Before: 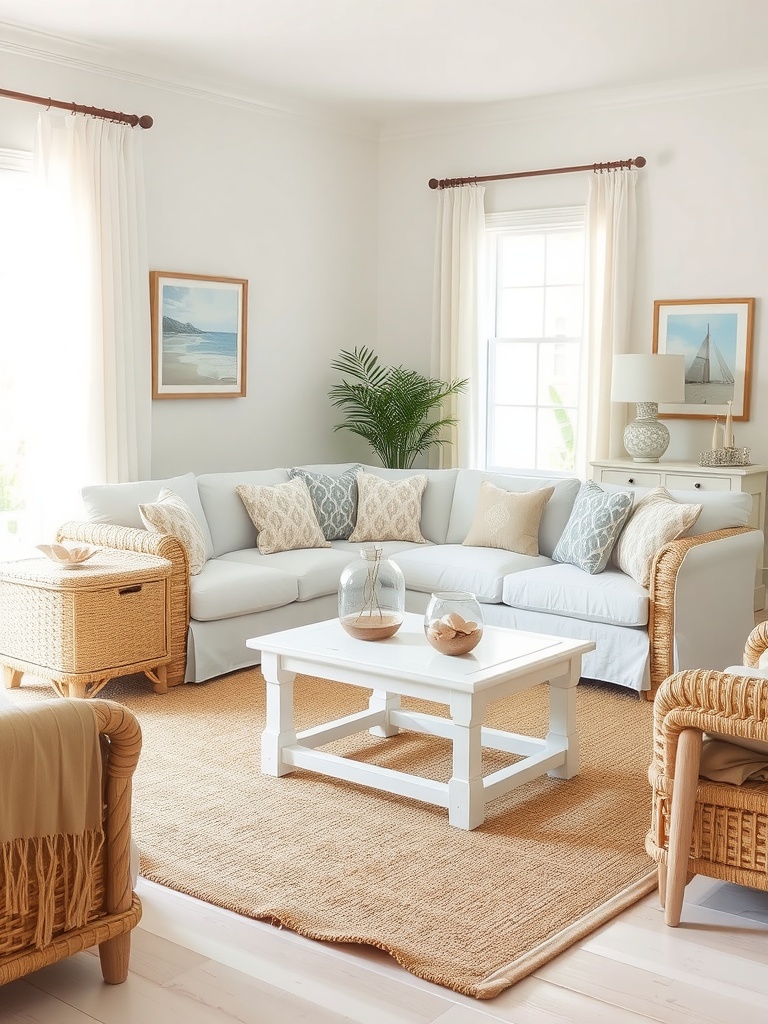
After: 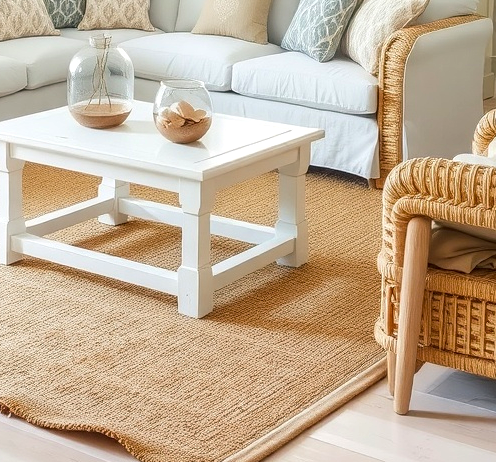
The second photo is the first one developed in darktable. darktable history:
crop and rotate: left 35.399%, top 50.038%, bottom 4.836%
local contrast: on, module defaults
color balance rgb: shadows lift › luminance -7.726%, shadows lift › chroma 2.286%, shadows lift › hue 165.24°, perceptual saturation grading › global saturation 0.236%, global vibrance 33.791%
